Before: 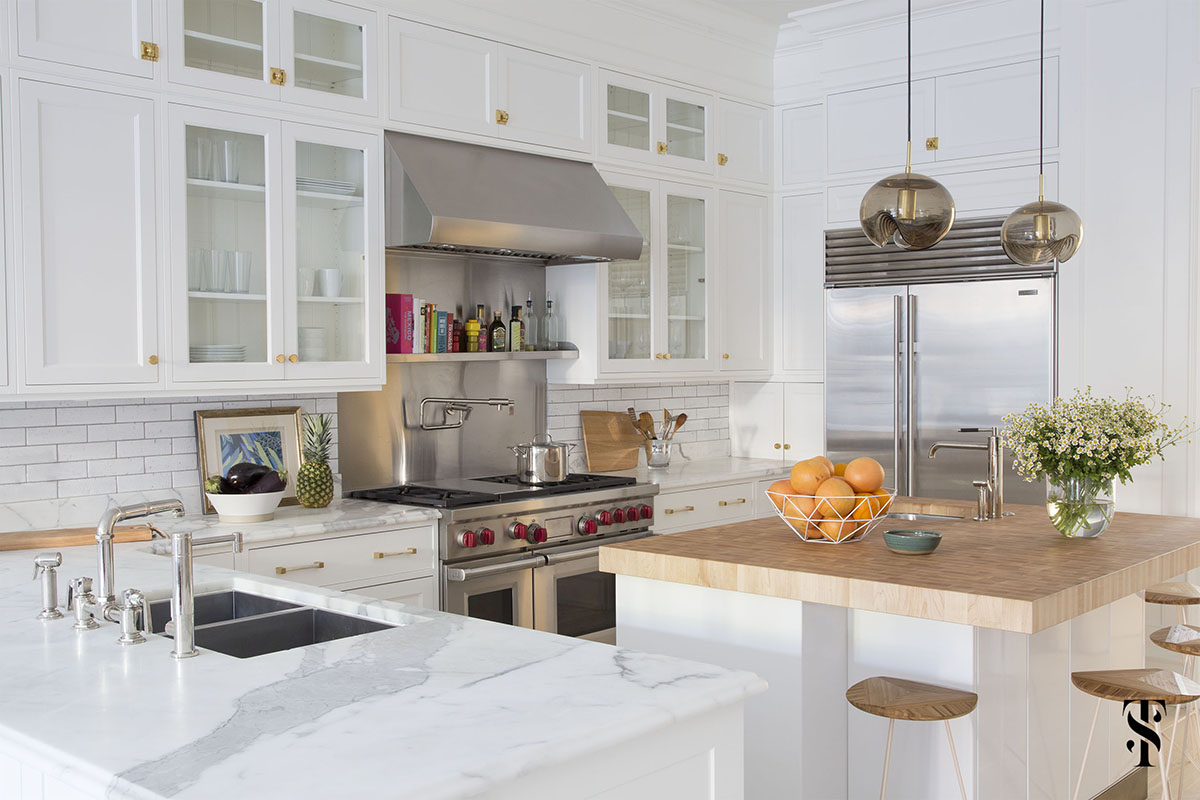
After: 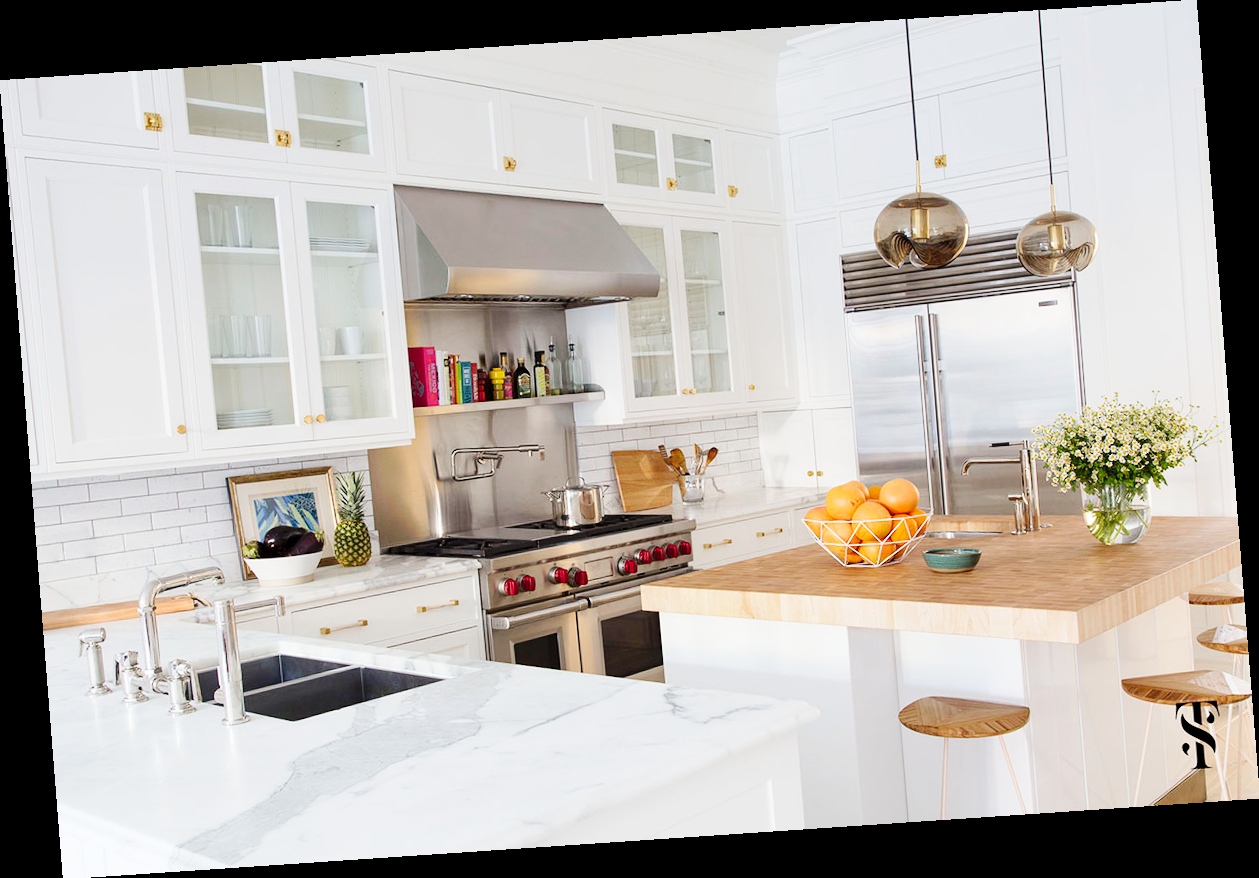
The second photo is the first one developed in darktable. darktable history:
rotate and perspective: rotation -4.2°, shear 0.006, automatic cropping off
base curve: curves: ch0 [(0, 0) (0.036, 0.025) (0.121, 0.166) (0.206, 0.329) (0.605, 0.79) (1, 1)], preserve colors none
